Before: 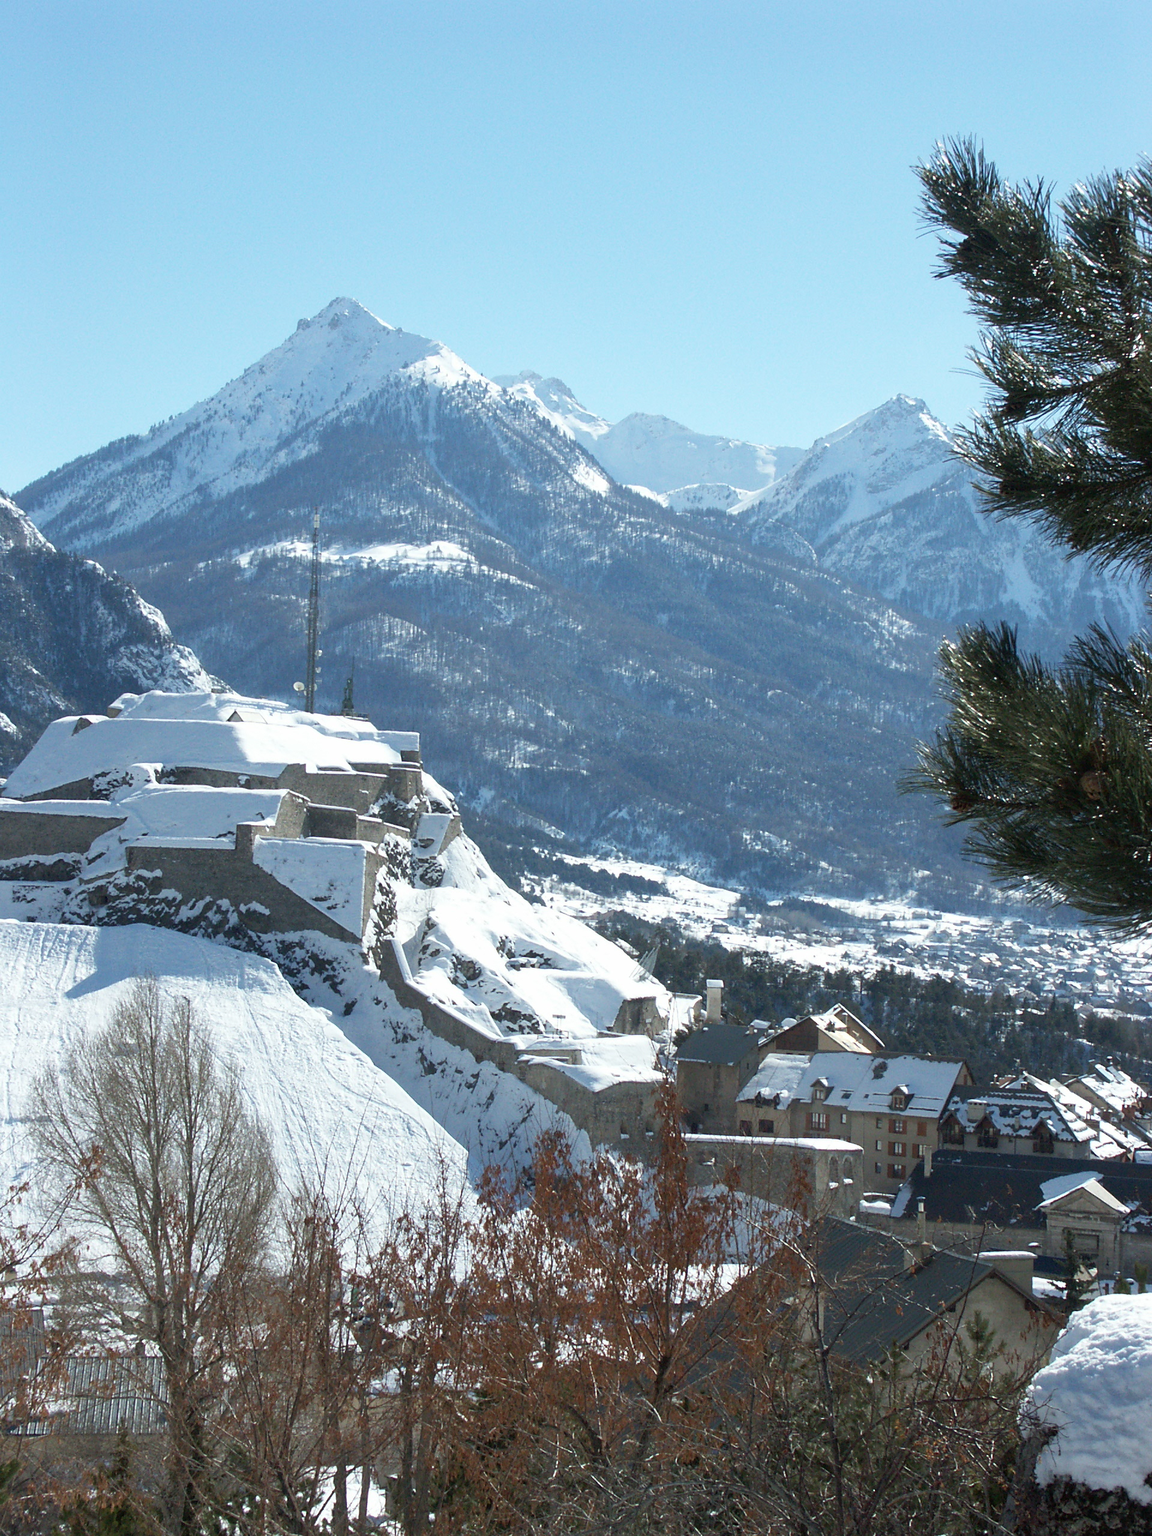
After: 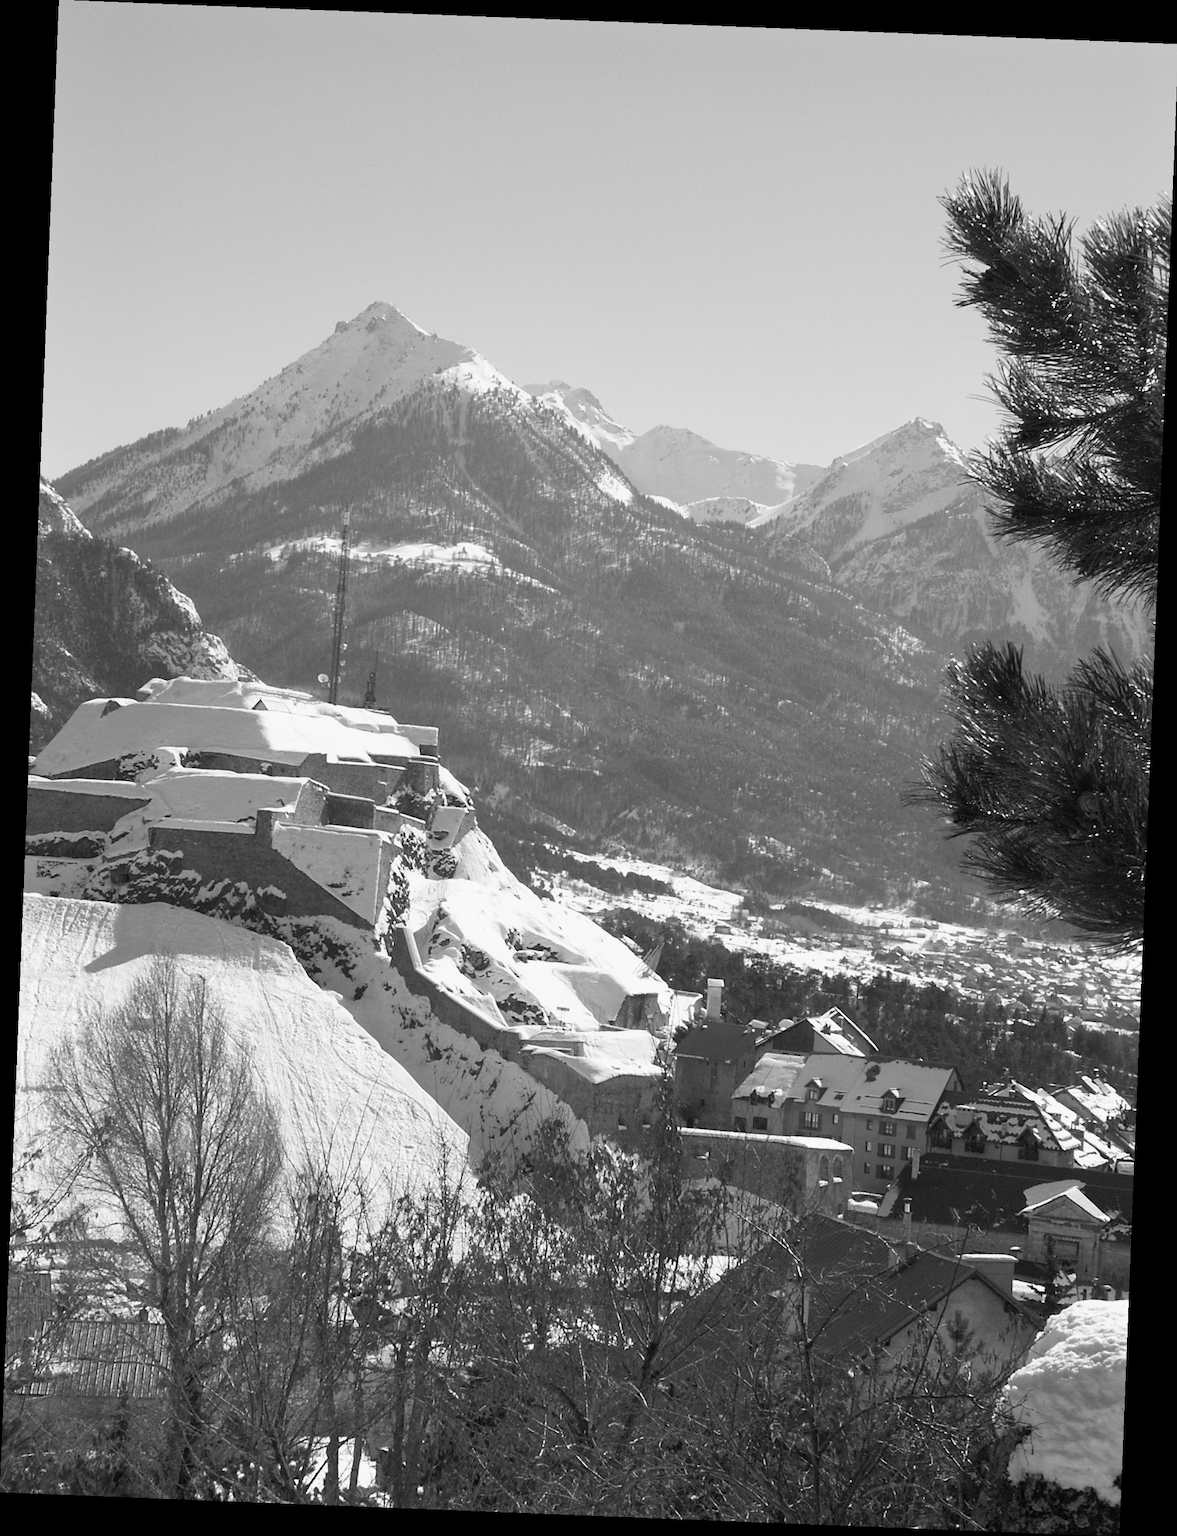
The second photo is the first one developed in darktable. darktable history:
monochrome: a 32, b 64, size 2.3
rotate and perspective: rotation 2.27°, automatic cropping off
